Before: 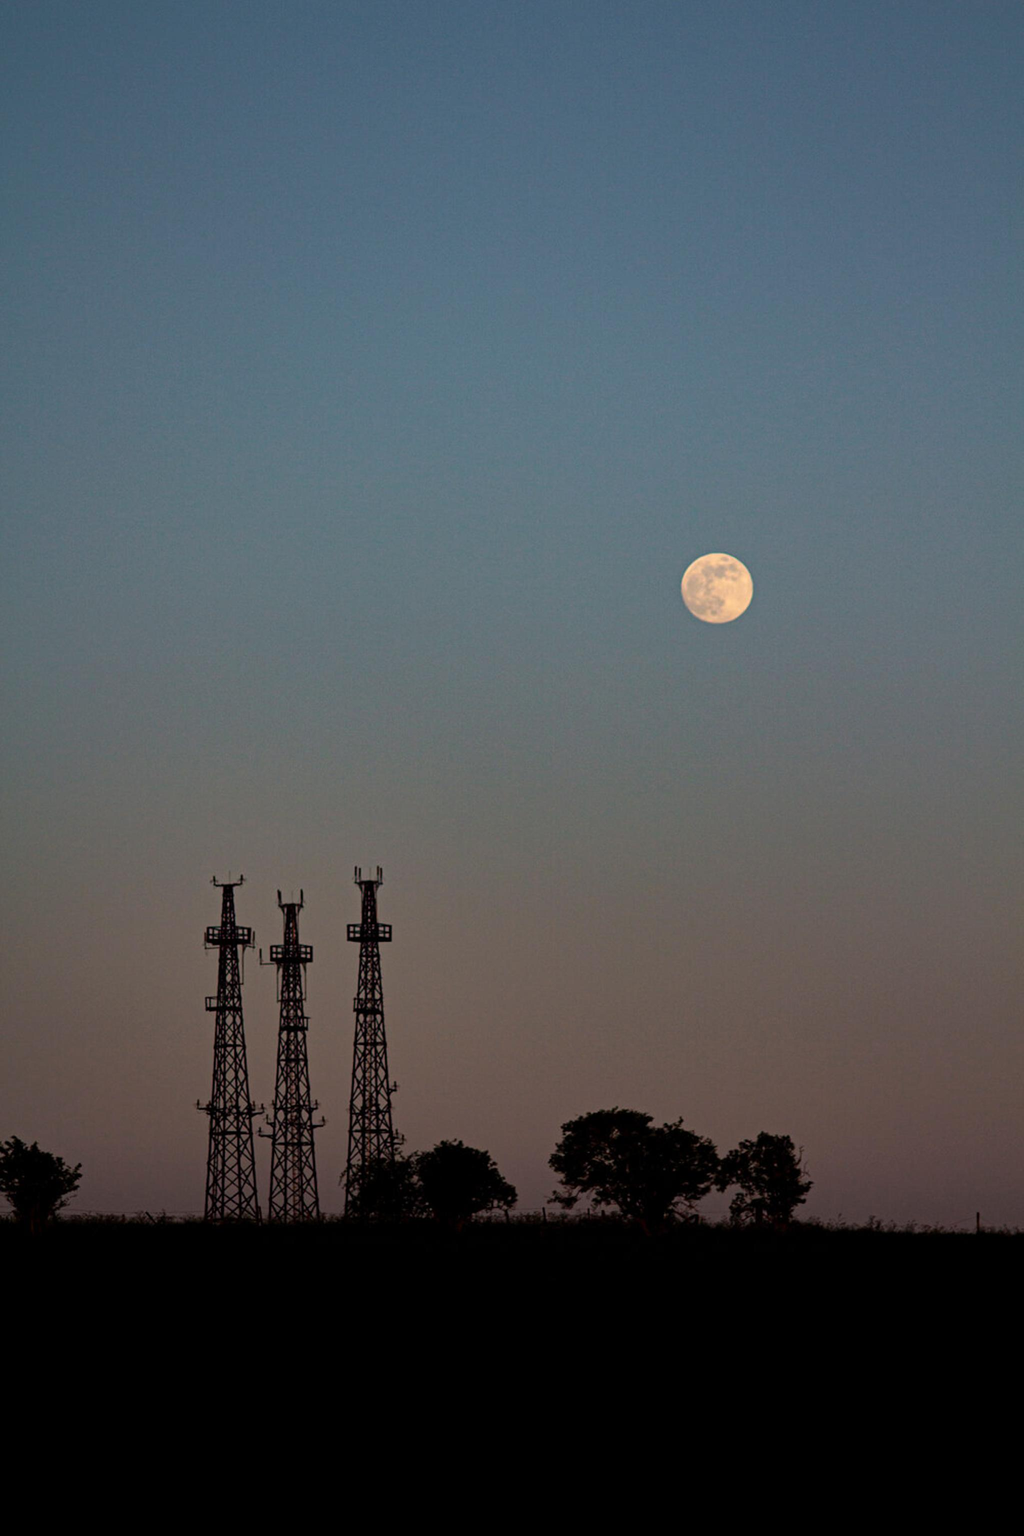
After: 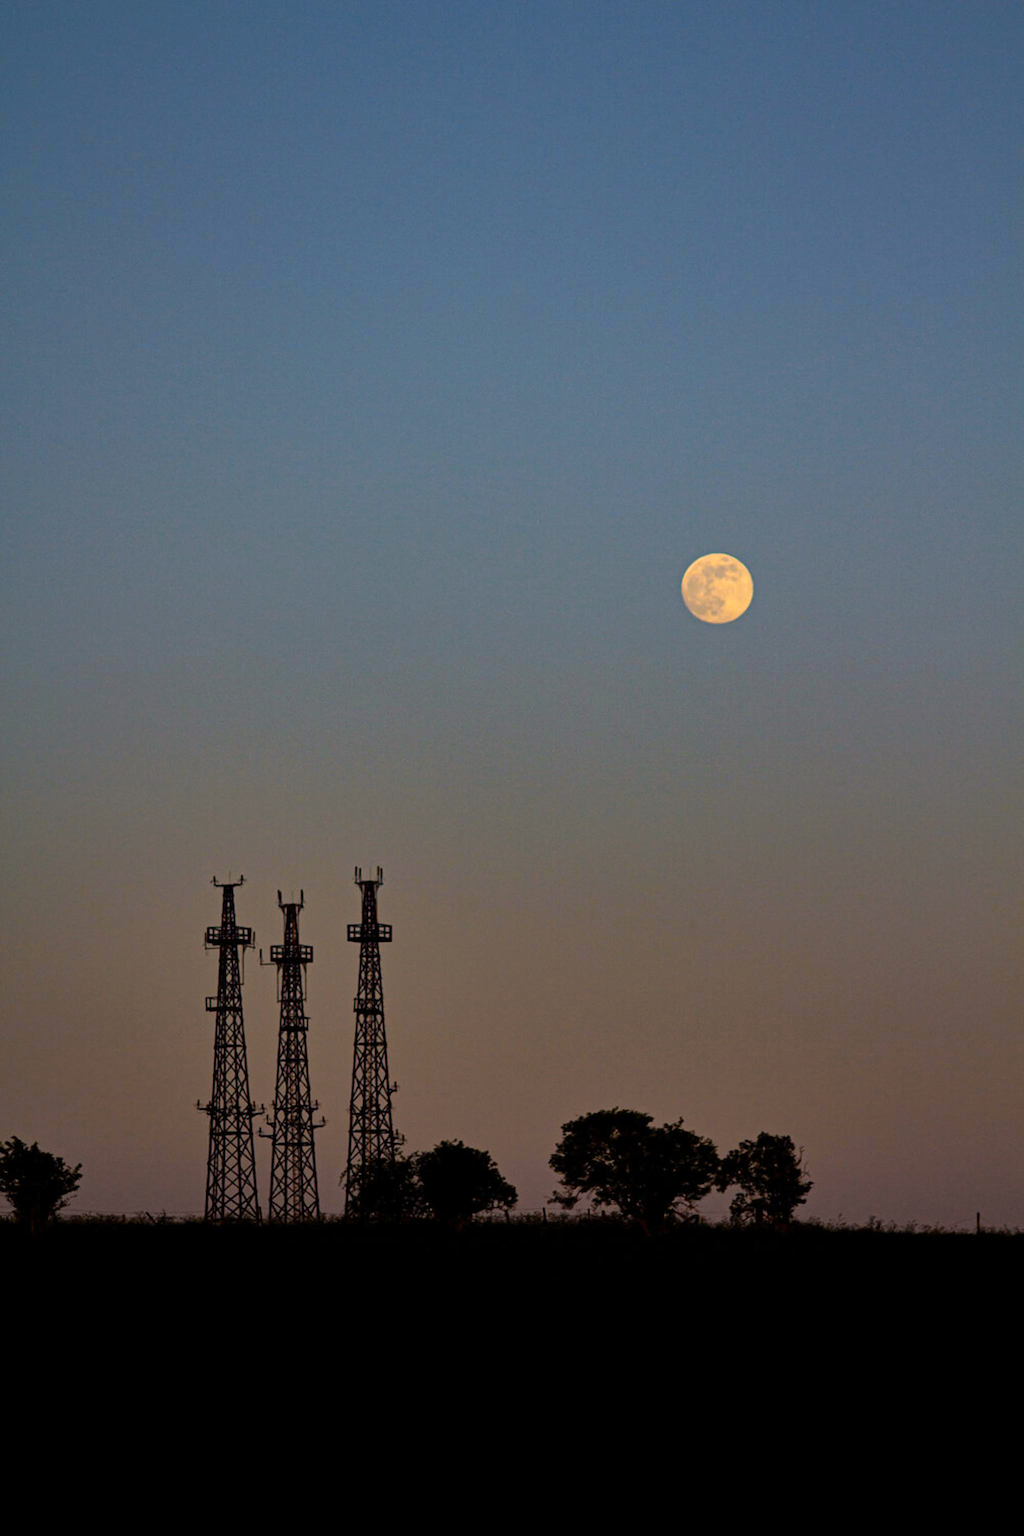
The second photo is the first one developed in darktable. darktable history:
color contrast: green-magenta contrast 0.85, blue-yellow contrast 1.25, unbound 0
color correction: highlights a* 3.22, highlights b* 1.93, saturation 1.19
exposure: compensate highlight preservation false
shadows and highlights: radius 125.46, shadows 30.51, highlights -30.51, low approximation 0.01, soften with gaussian
